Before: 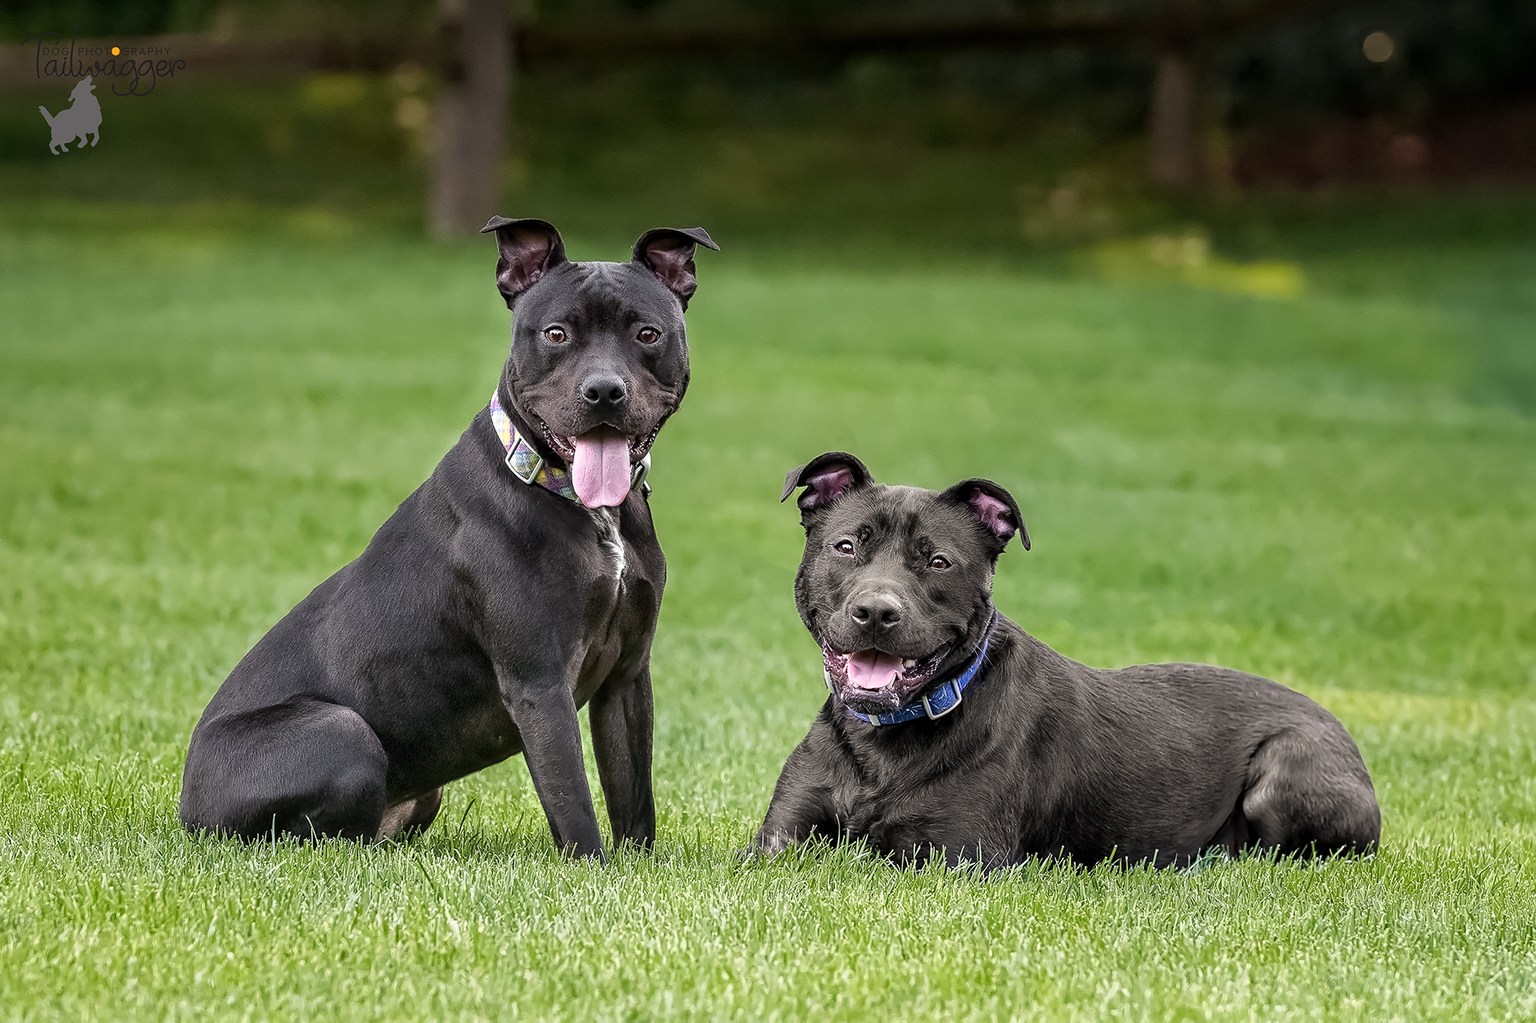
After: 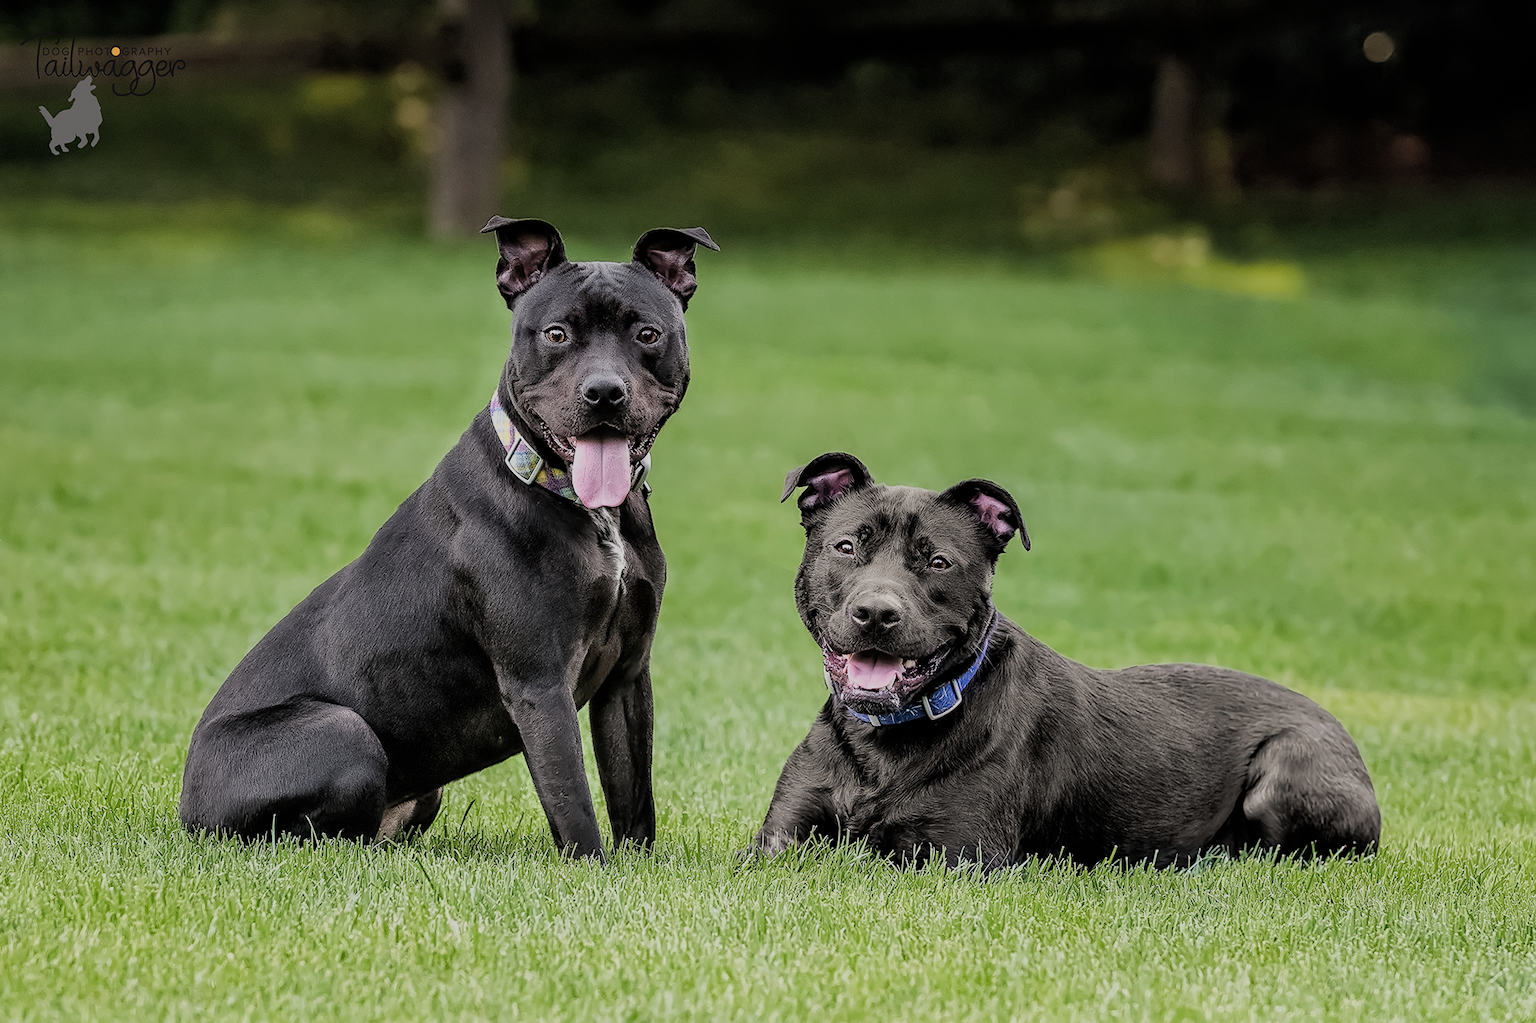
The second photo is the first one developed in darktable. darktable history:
filmic rgb: black relative exposure -7.19 EV, white relative exposure 5.39 EV, hardness 3.03, add noise in highlights 0.001, color science v3 (2019), use custom middle-gray values true, contrast in highlights soft
